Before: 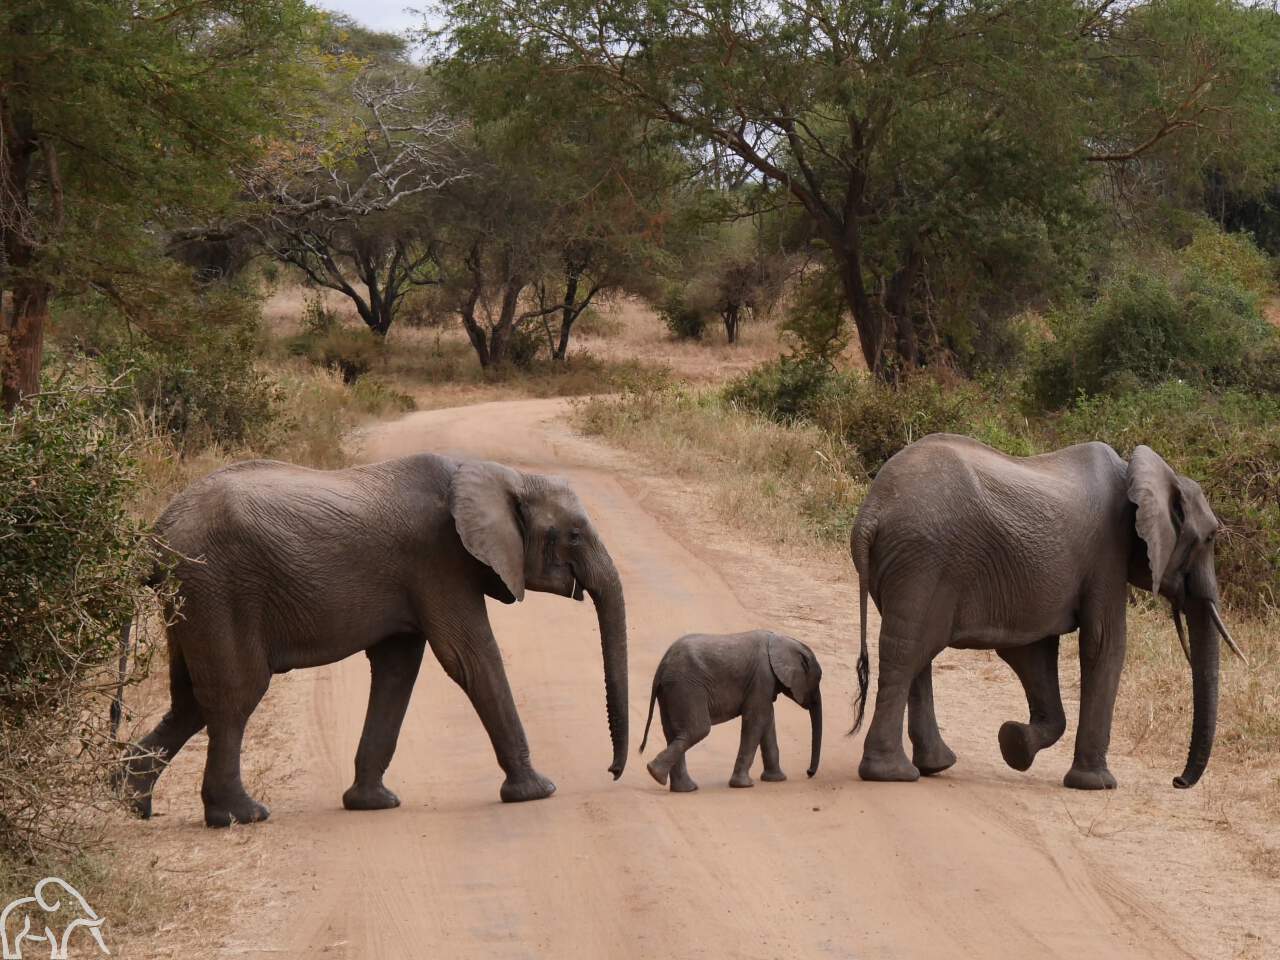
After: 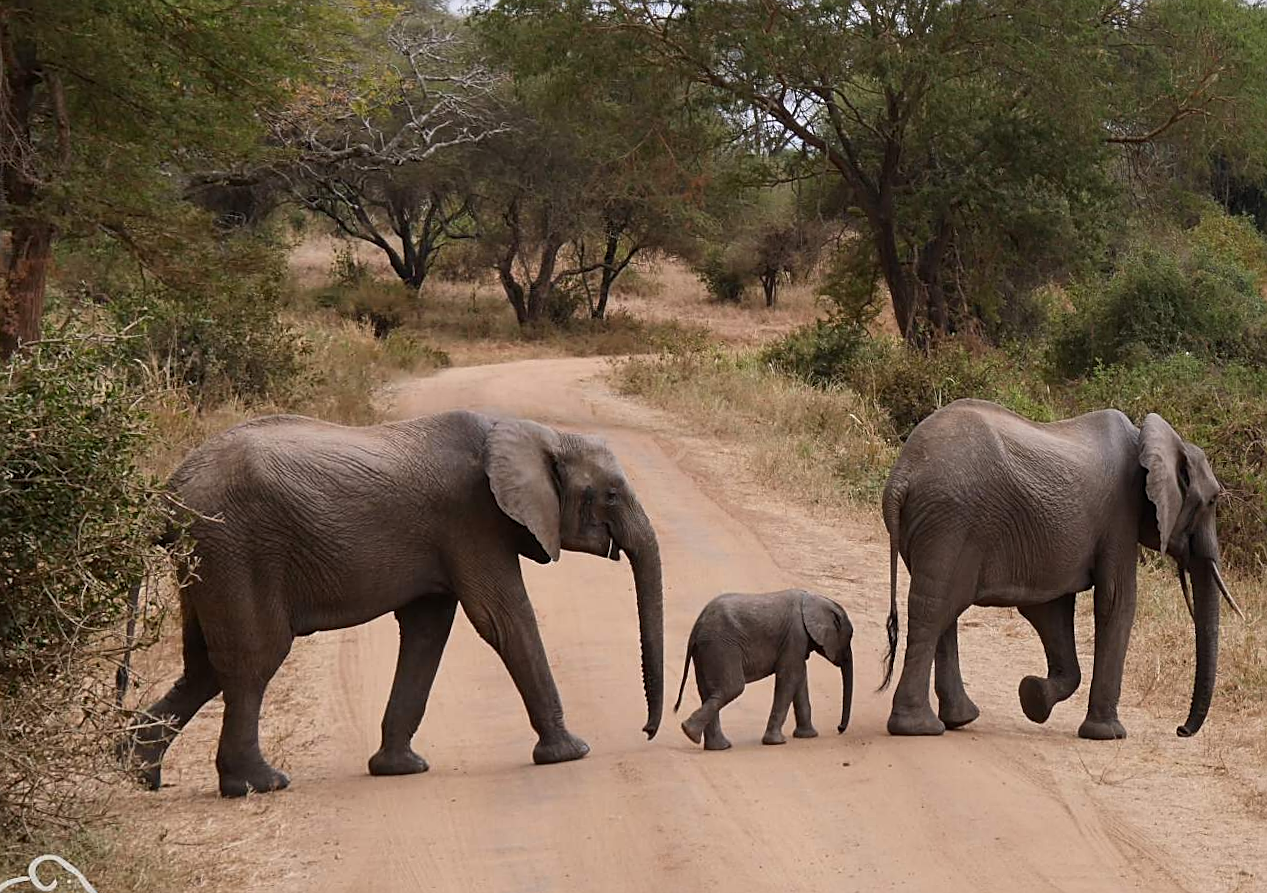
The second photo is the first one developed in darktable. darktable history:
sharpen: on, module defaults
rotate and perspective: rotation 0.679°, lens shift (horizontal) 0.136, crop left 0.009, crop right 0.991, crop top 0.078, crop bottom 0.95
